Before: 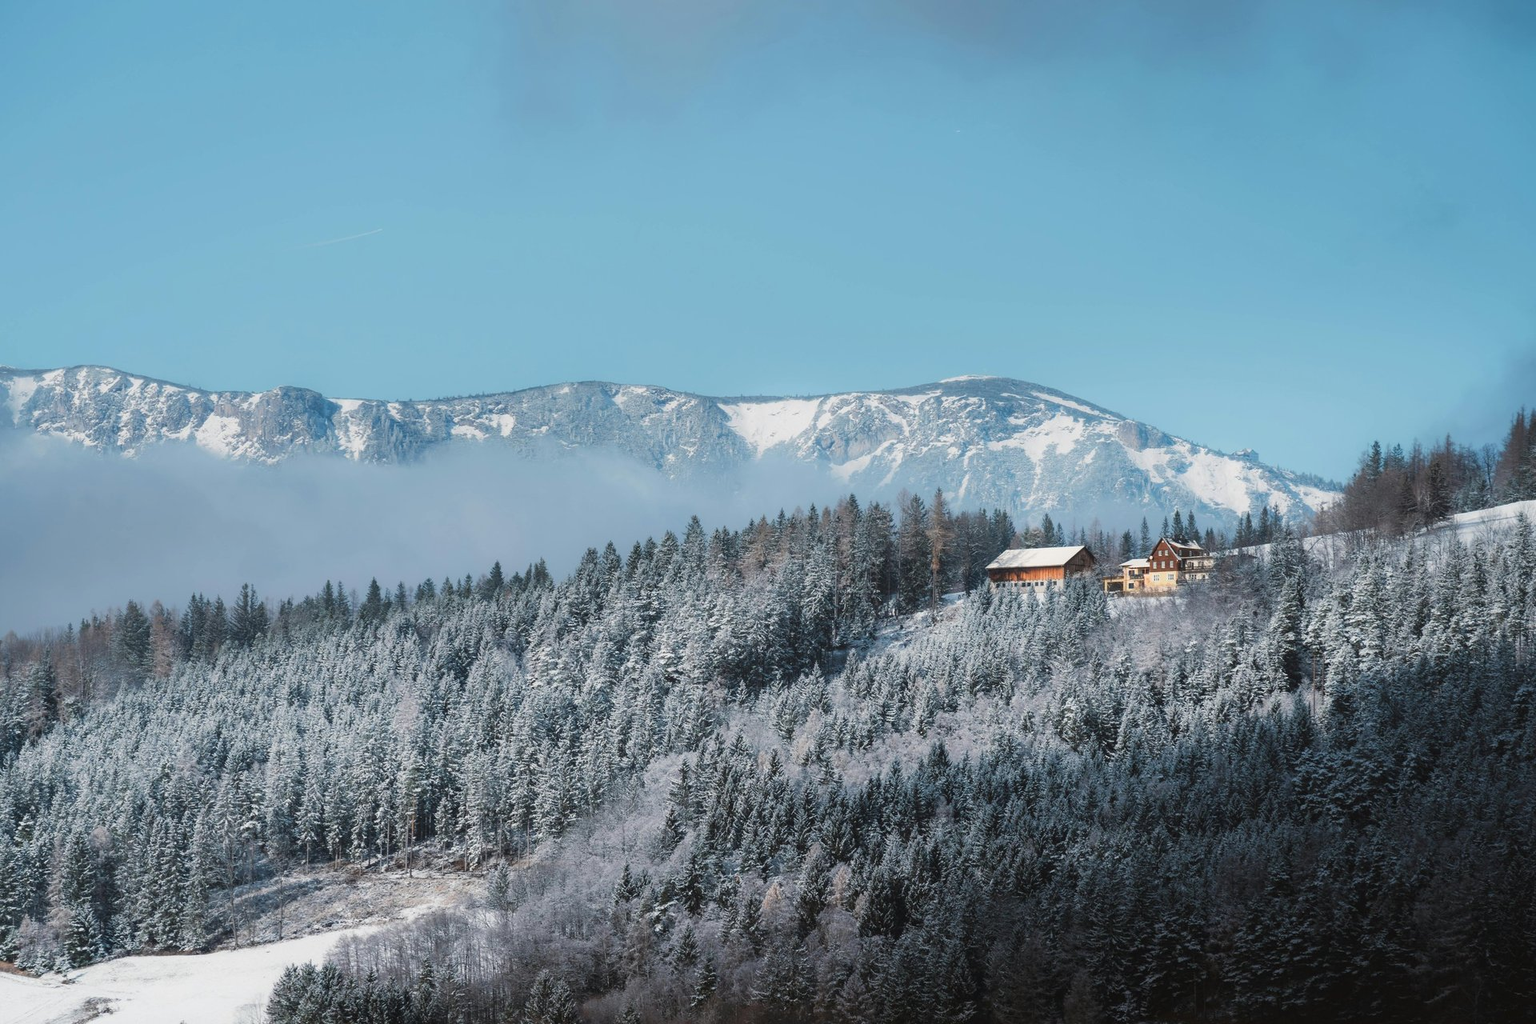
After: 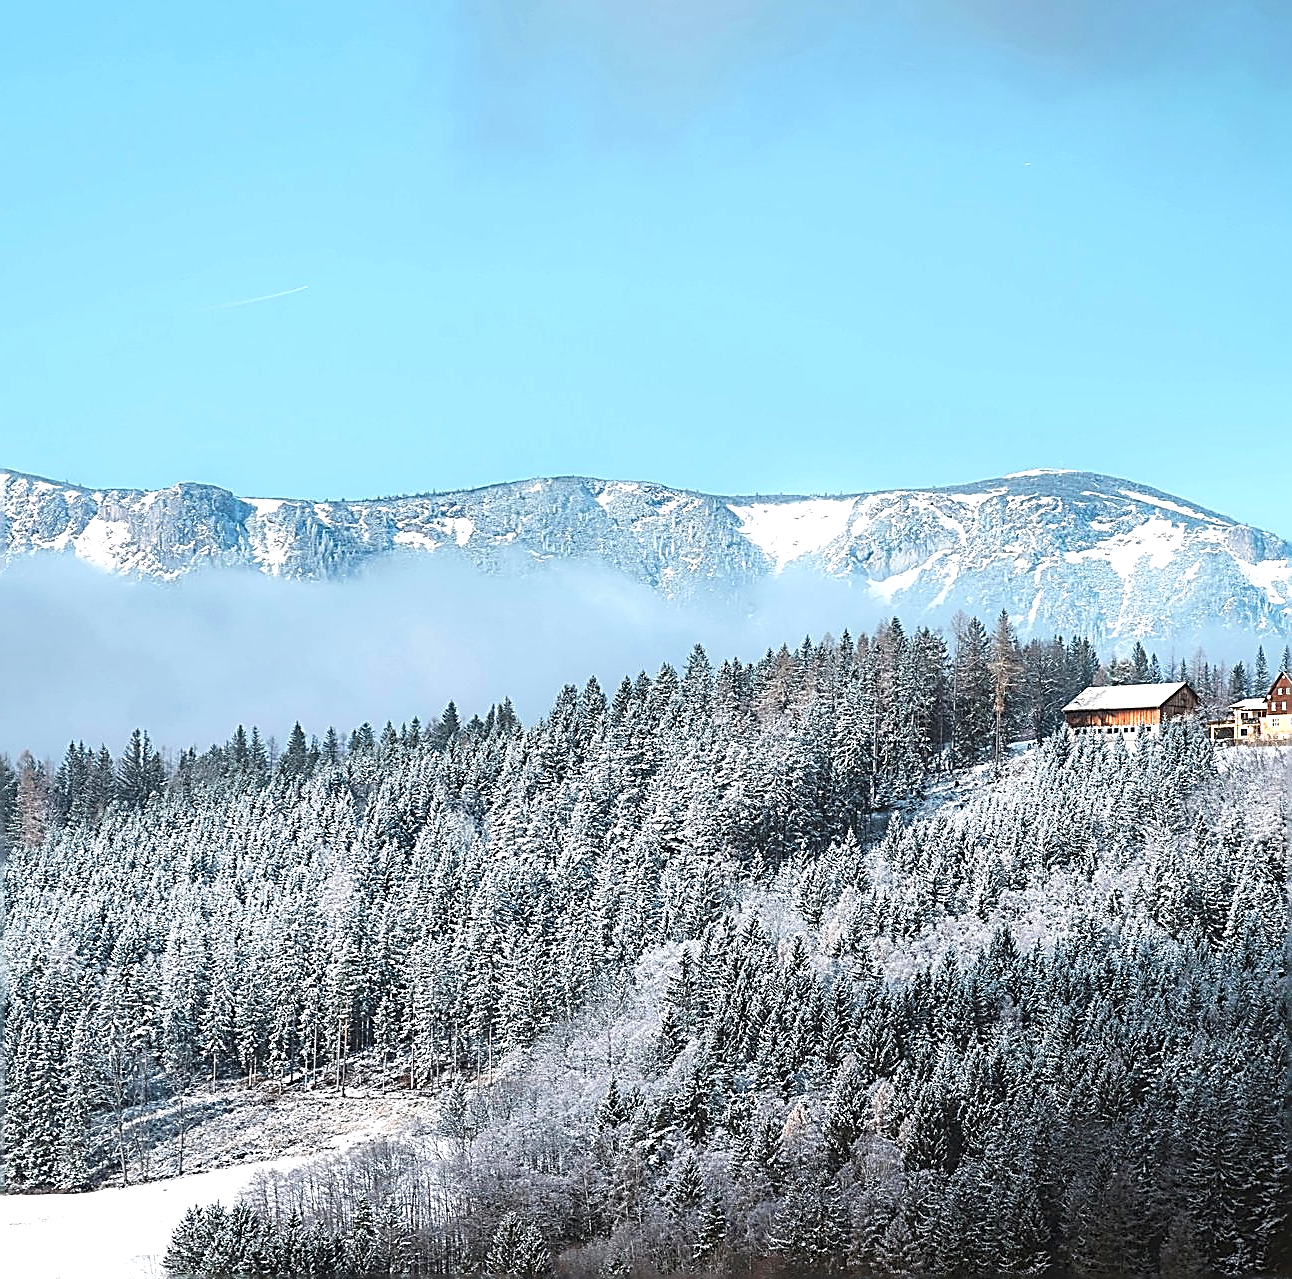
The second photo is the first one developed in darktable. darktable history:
sharpen: amount 1.985
crop and rotate: left 8.856%, right 23.844%
exposure: exposure 0.803 EV, compensate exposure bias true, compensate highlight preservation false
